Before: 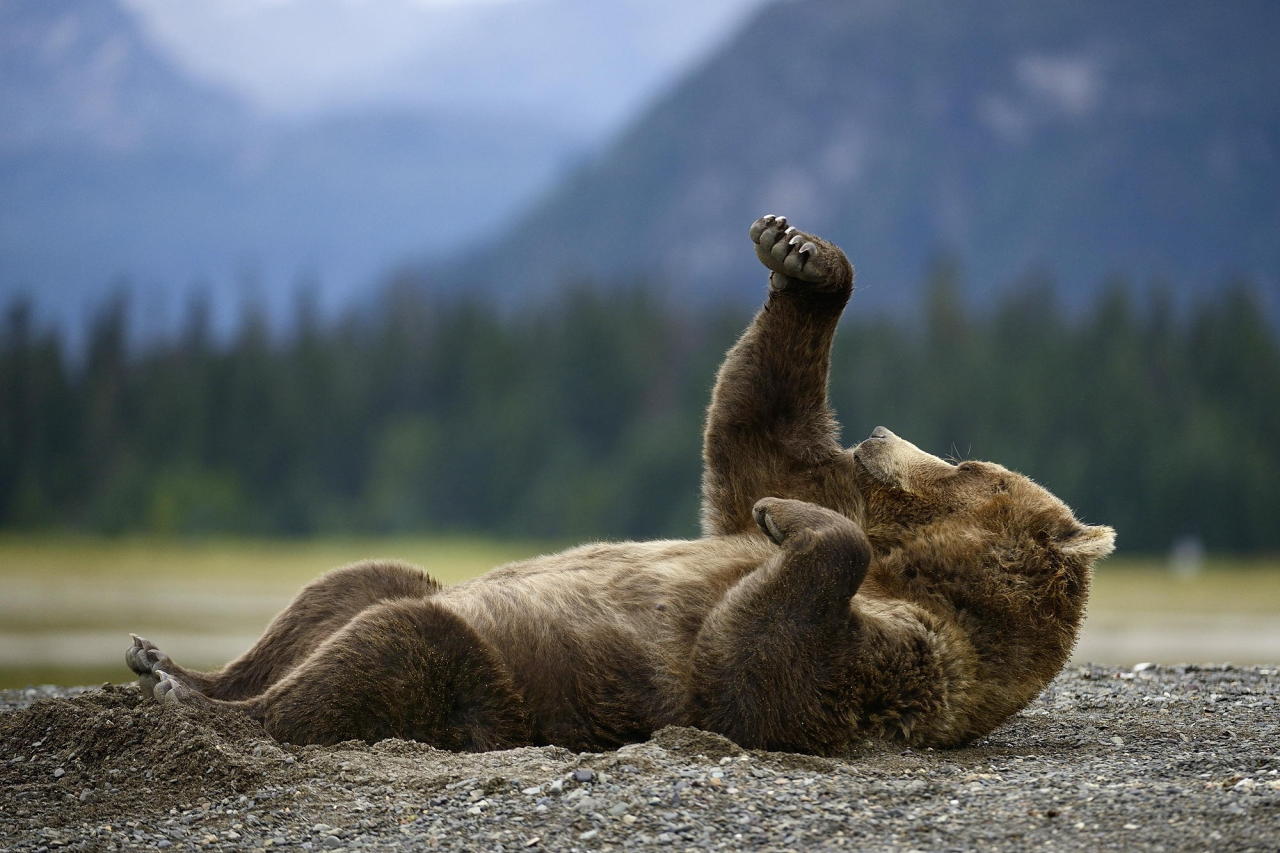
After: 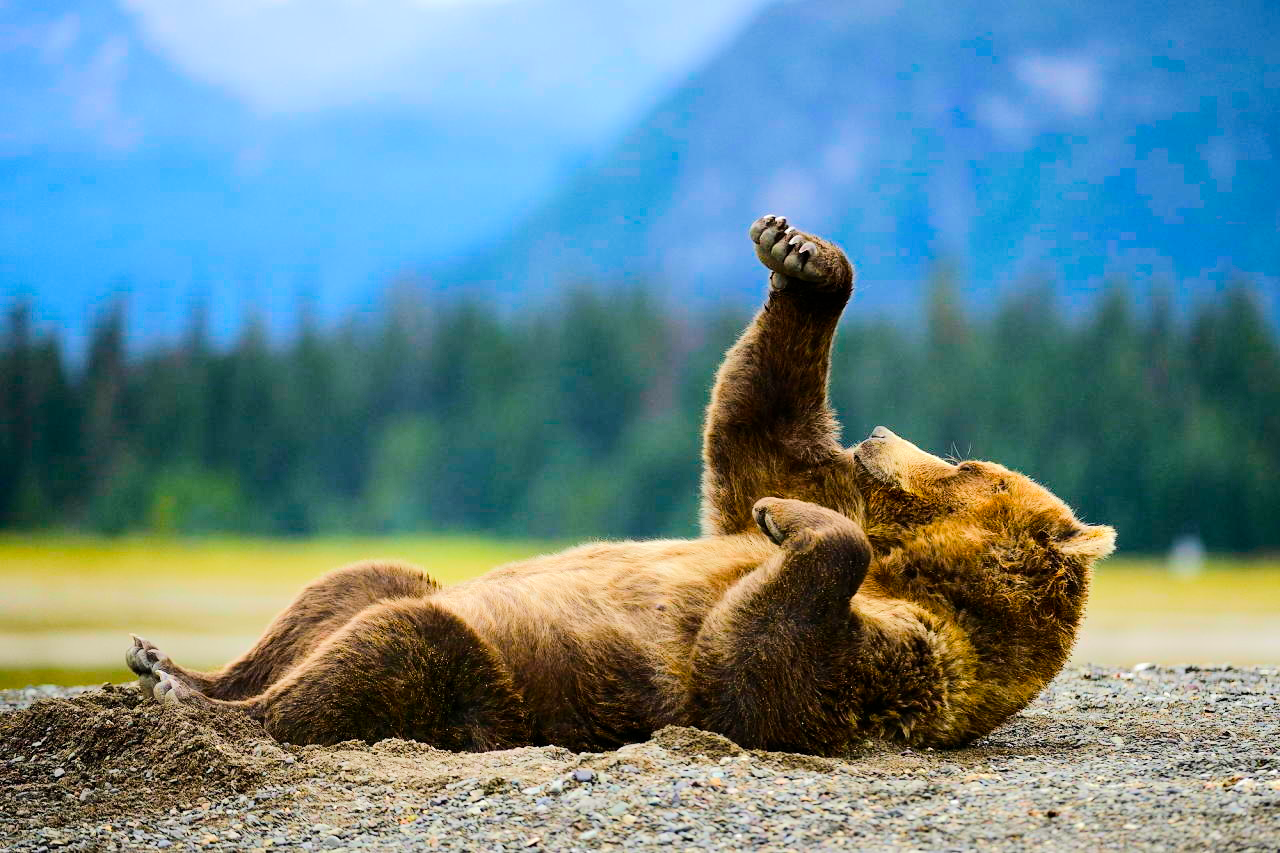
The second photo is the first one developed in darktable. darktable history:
tone equalizer: -7 EV 0.156 EV, -6 EV 0.606 EV, -5 EV 1.15 EV, -4 EV 1.34 EV, -3 EV 1.16 EV, -2 EV 0.6 EV, -1 EV 0.151 EV, edges refinement/feathering 500, mask exposure compensation -1.57 EV, preserve details no
color balance rgb: linear chroma grading › shadows -10.273%, linear chroma grading › global chroma 19.544%, perceptual saturation grading › global saturation 25.595%
